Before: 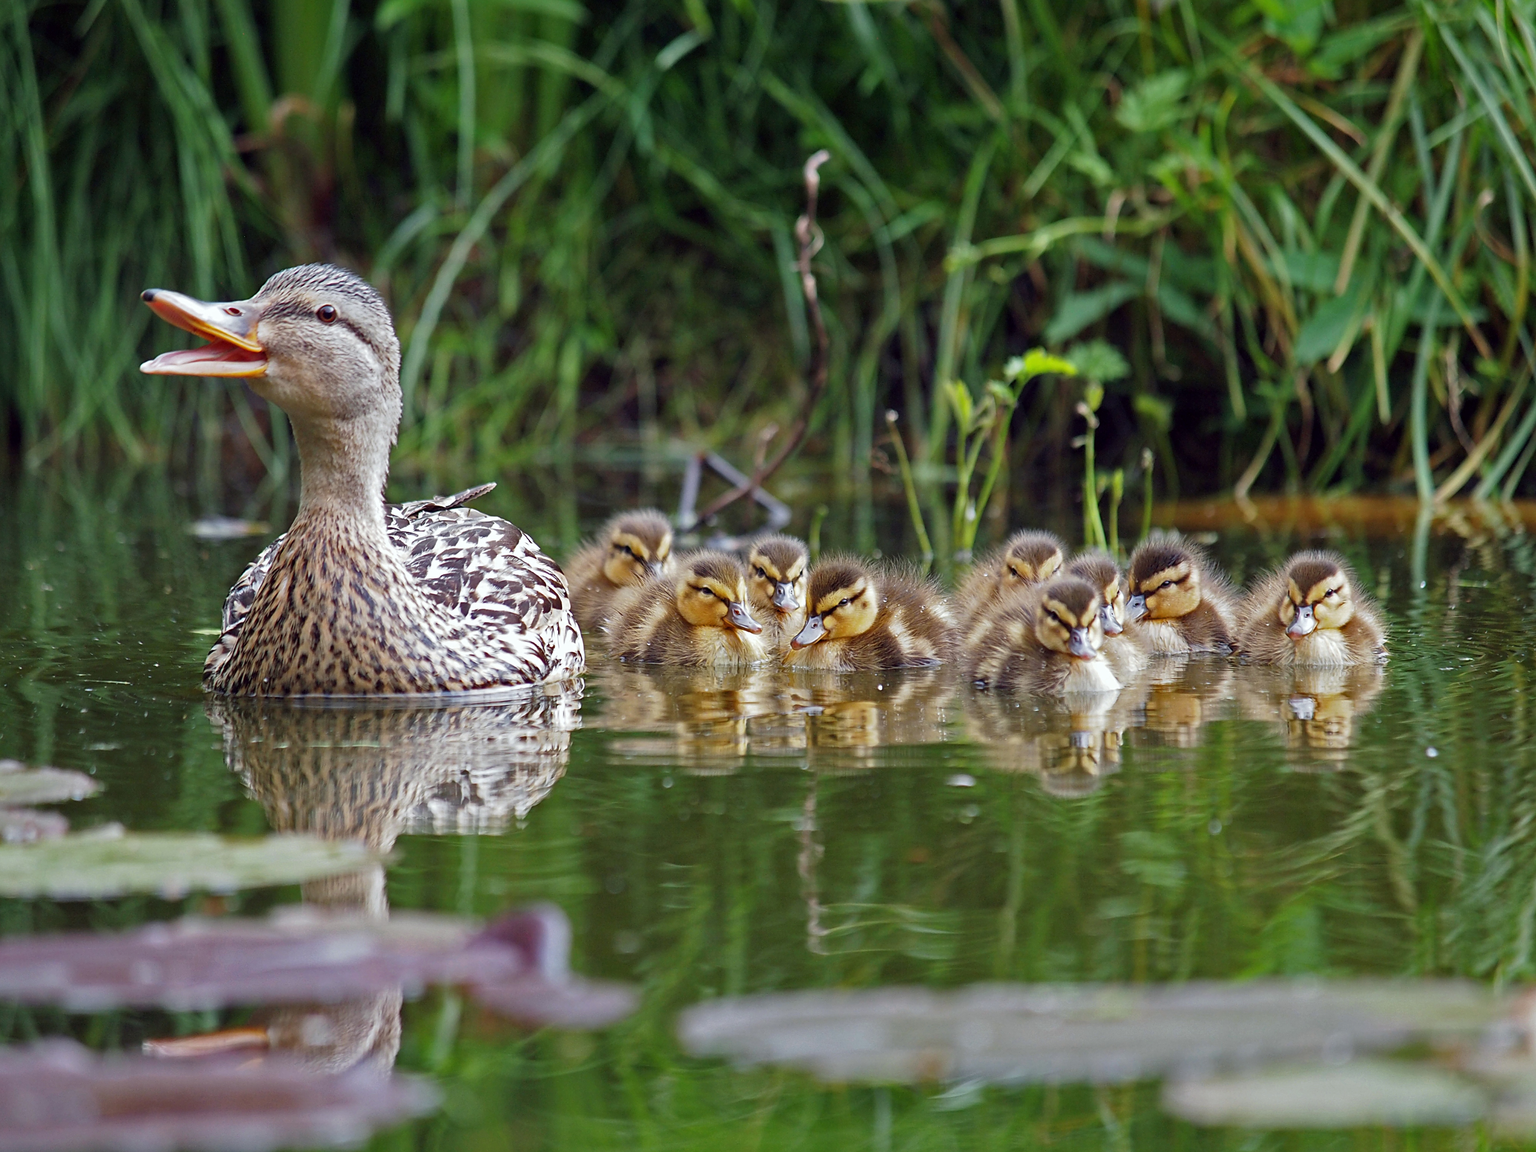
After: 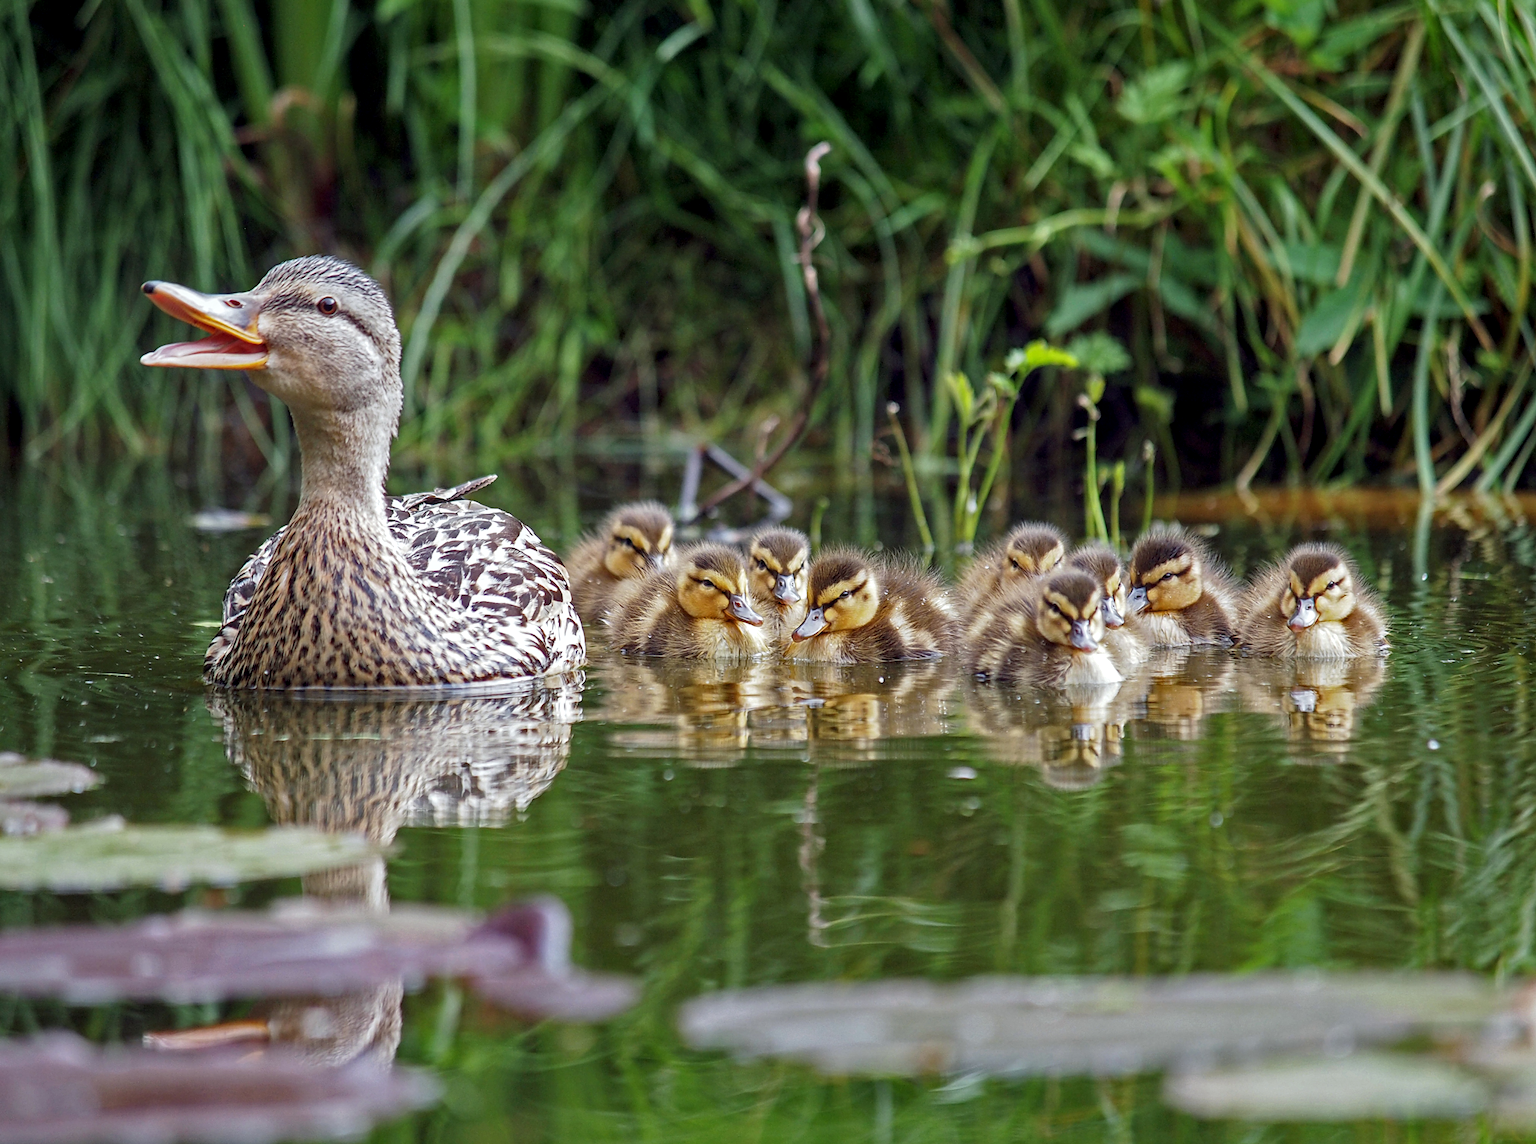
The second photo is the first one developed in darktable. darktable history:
crop: top 0.772%, right 0.078%
local contrast: on, module defaults
